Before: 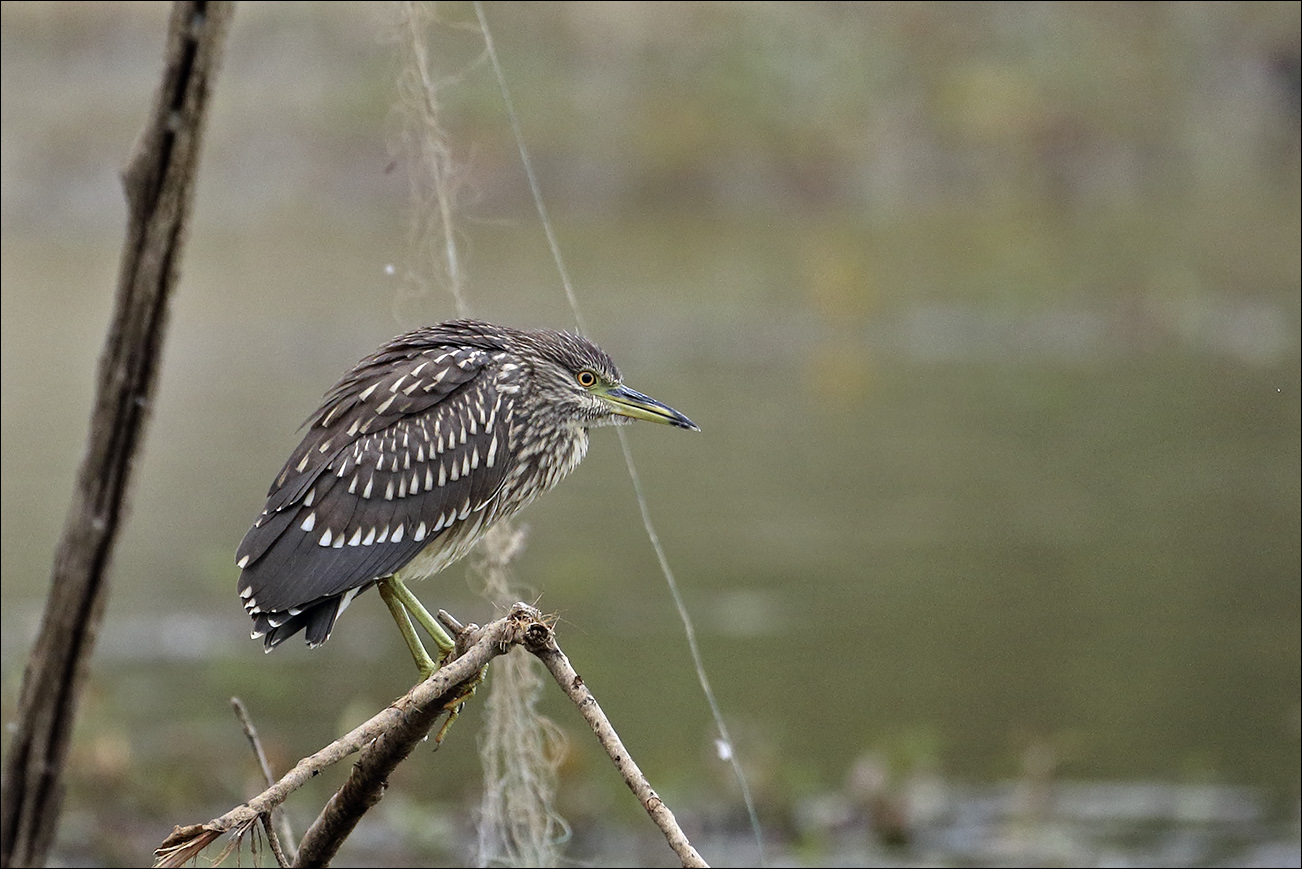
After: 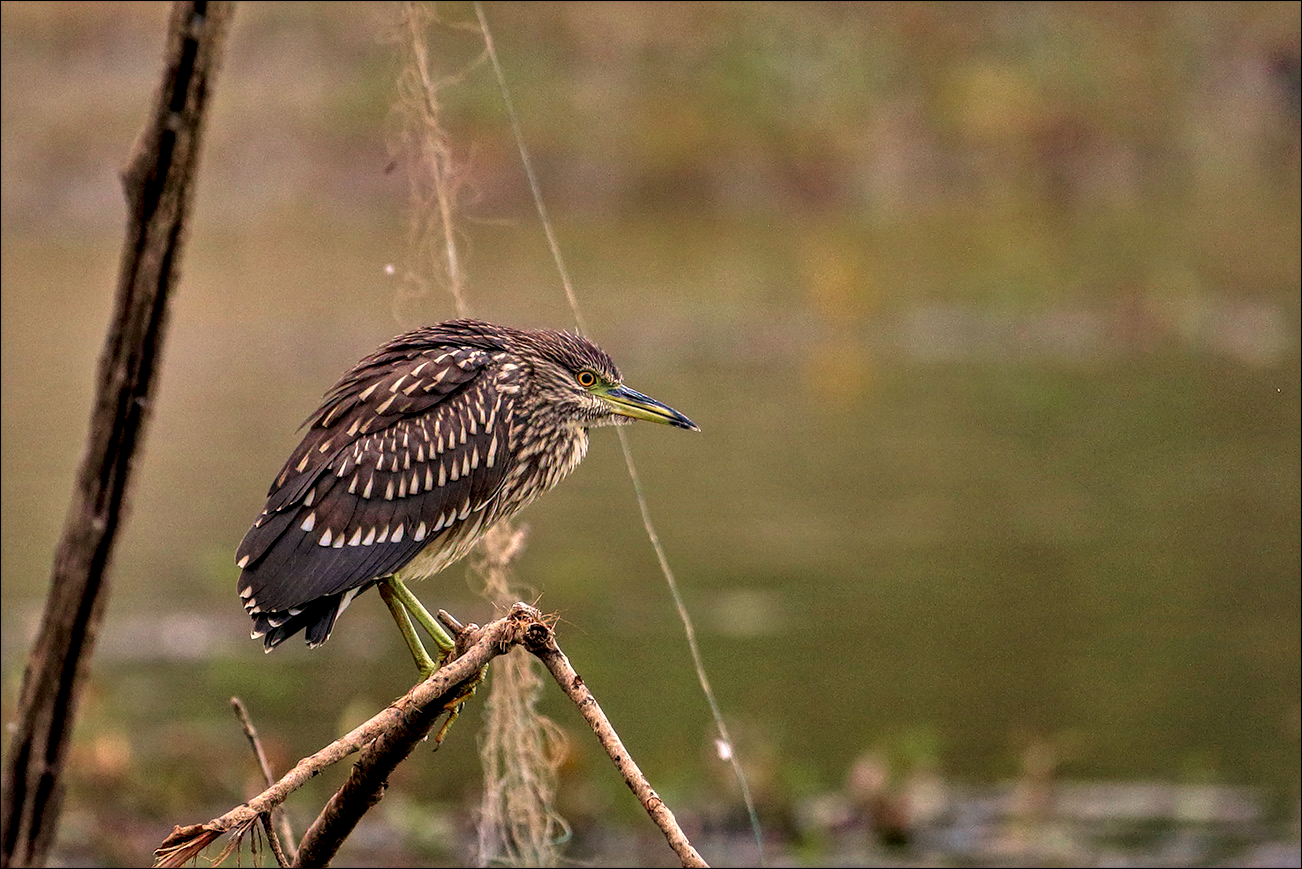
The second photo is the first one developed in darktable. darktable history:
exposure: black level correction 0.009, exposure 0.015 EV, compensate highlight preservation false
velvia: on, module defaults
color correction: highlights a* 11.3, highlights b* 12.33
local contrast: highlights 27%, detail 150%
